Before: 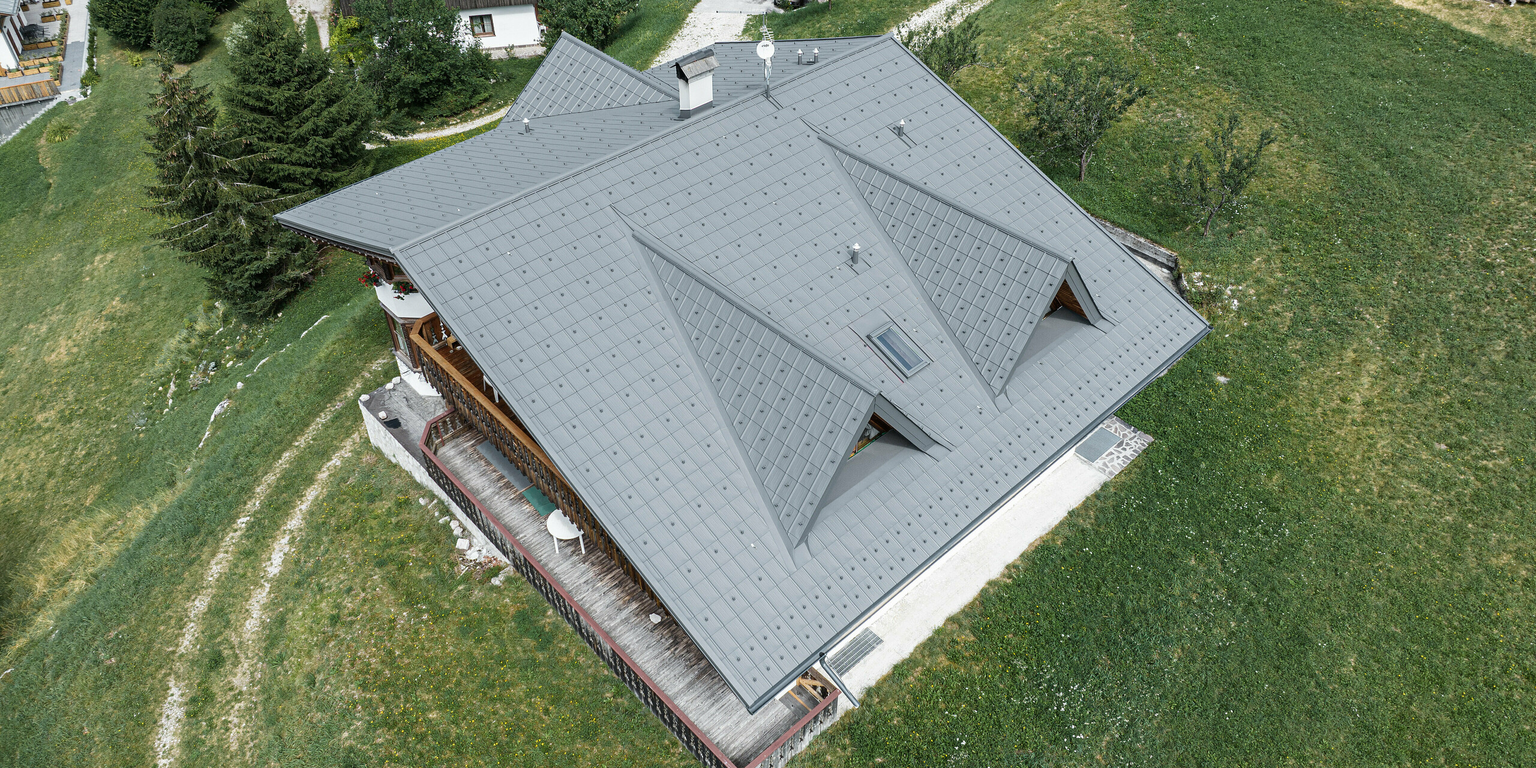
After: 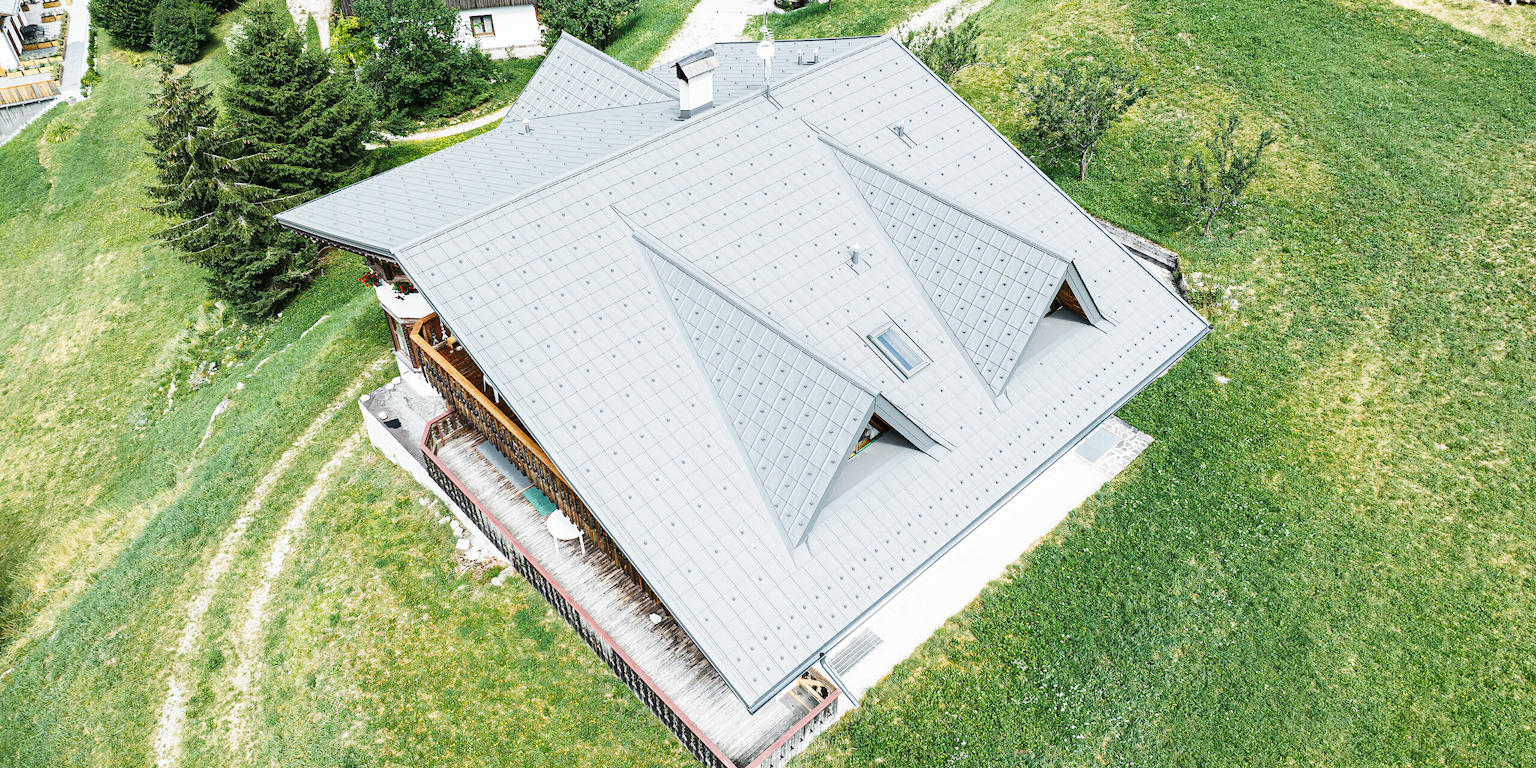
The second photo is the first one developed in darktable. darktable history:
tone curve: curves: ch0 [(0, 0) (0.003, 0.003) (0.011, 0.013) (0.025, 0.029) (0.044, 0.052) (0.069, 0.082) (0.1, 0.118) (0.136, 0.161) (0.177, 0.21) (0.224, 0.27) (0.277, 0.38) (0.335, 0.49) (0.399, 0.594) (0.468, 0.692) (0.543, 0.794) (0.623, 0.857) (0.709, 0.919) (0.801, 0.955) (0.898, 0.978) (1, 1)], preserve colors none
